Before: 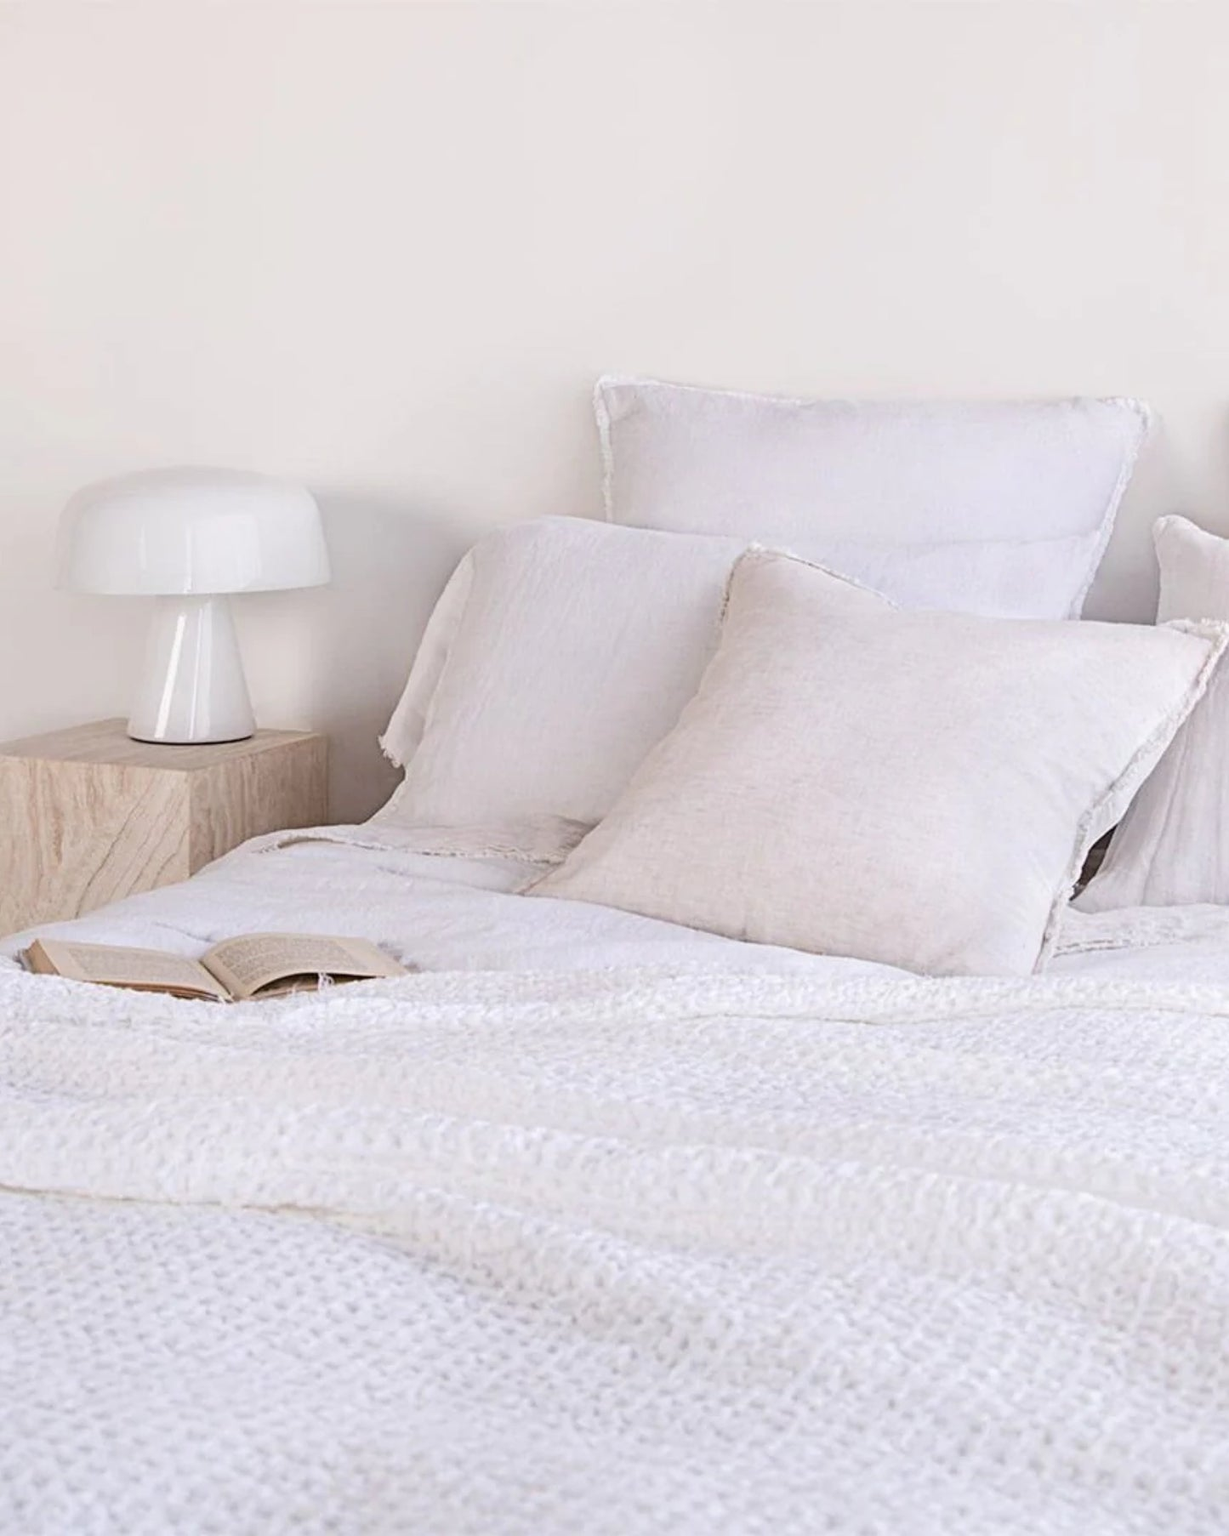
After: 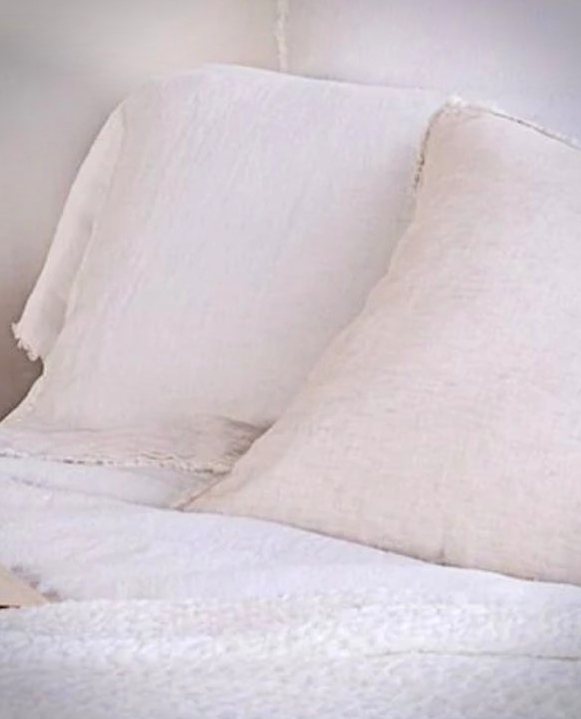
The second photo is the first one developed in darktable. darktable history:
tone equalizer: on, module defaults
vignetting: saturation 0.371, dithering 8-bit output, unbound false
crop: left 30.034%, top 30.045%, right 29.736%, bottom 30.095%
contrast brightness saturation: contrast 0.035, brightness 0.067, saturation 0.129
